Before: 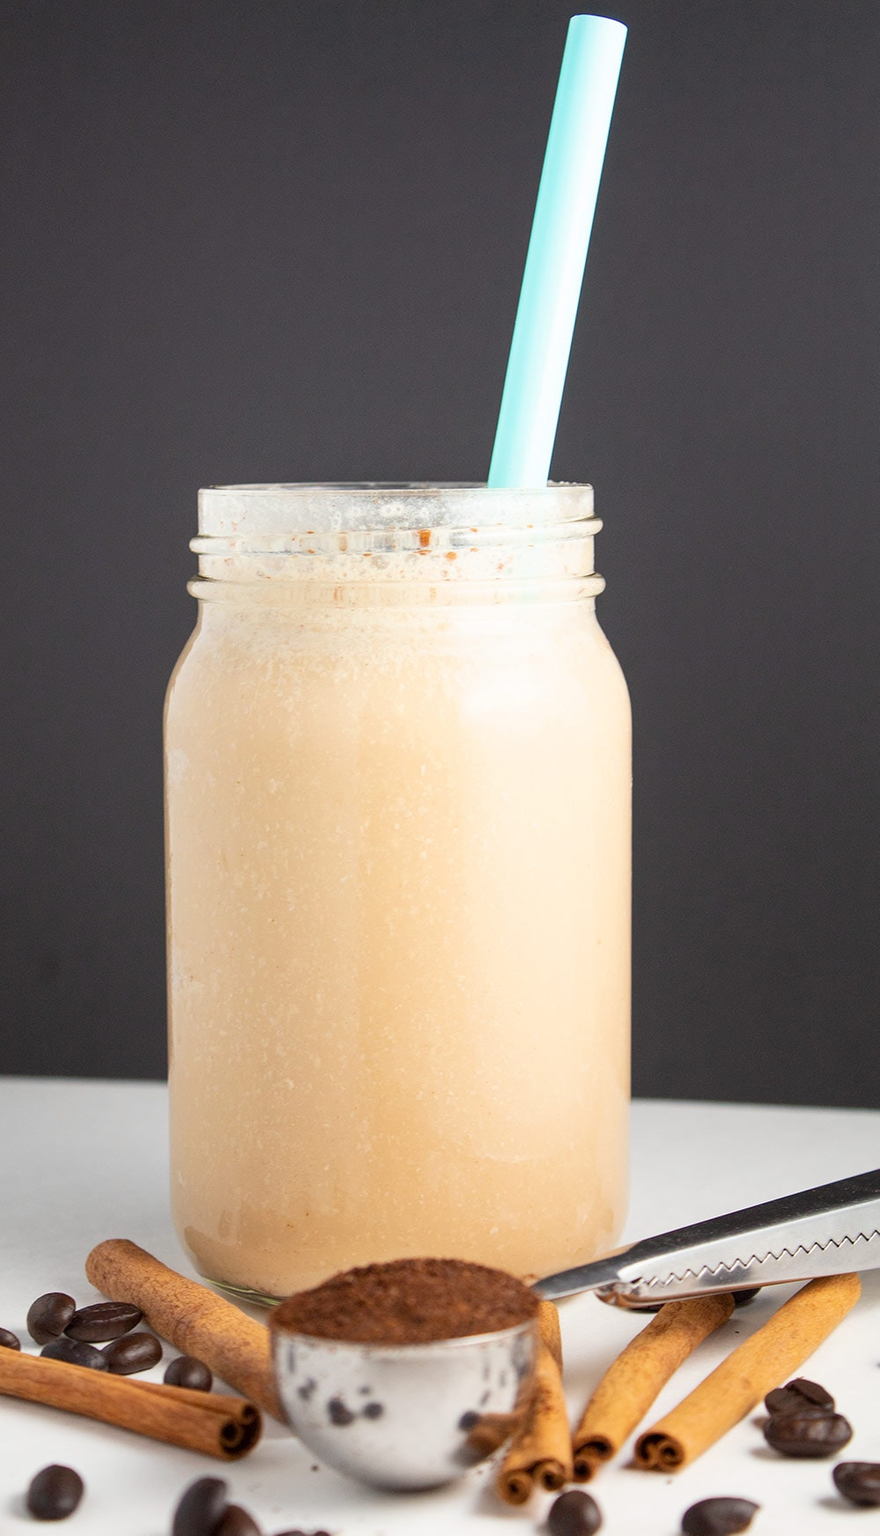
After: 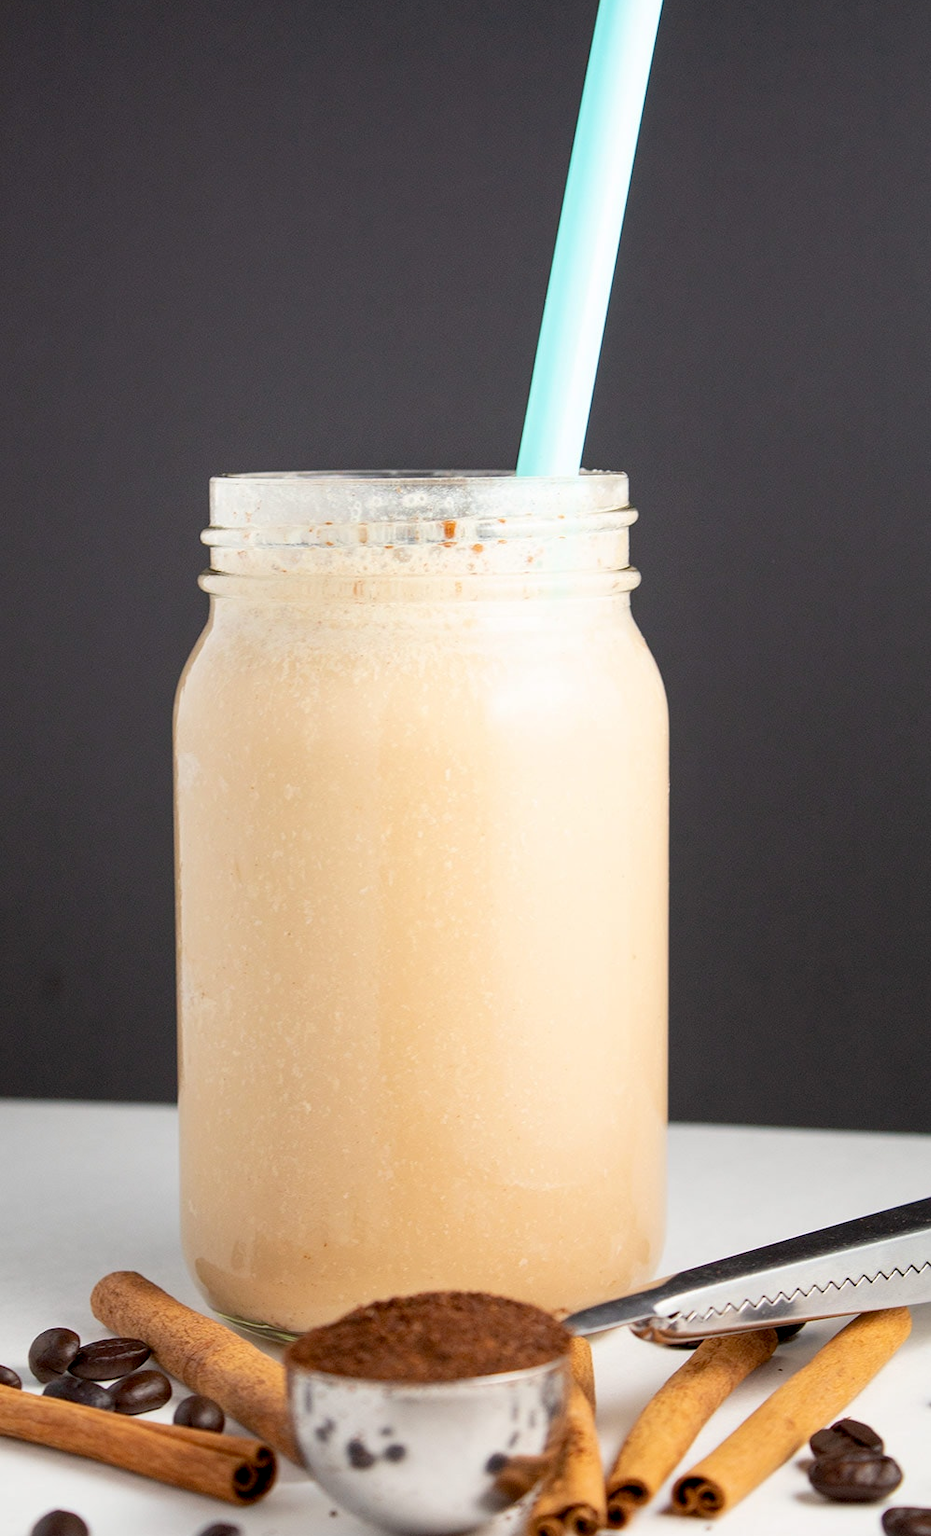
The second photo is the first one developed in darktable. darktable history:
exposure: black level correction 0.007, compensate highlight preservation false
crop and rotate: top 2.479%, bottom 3.018%
